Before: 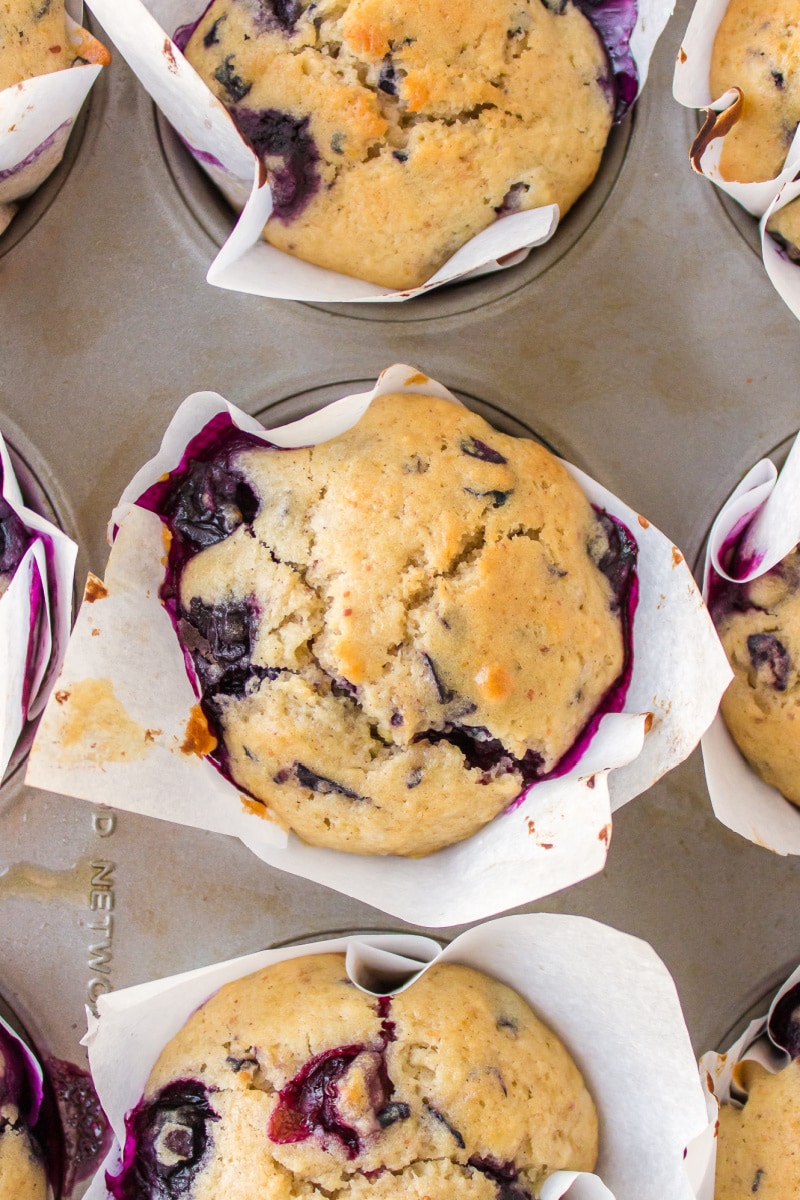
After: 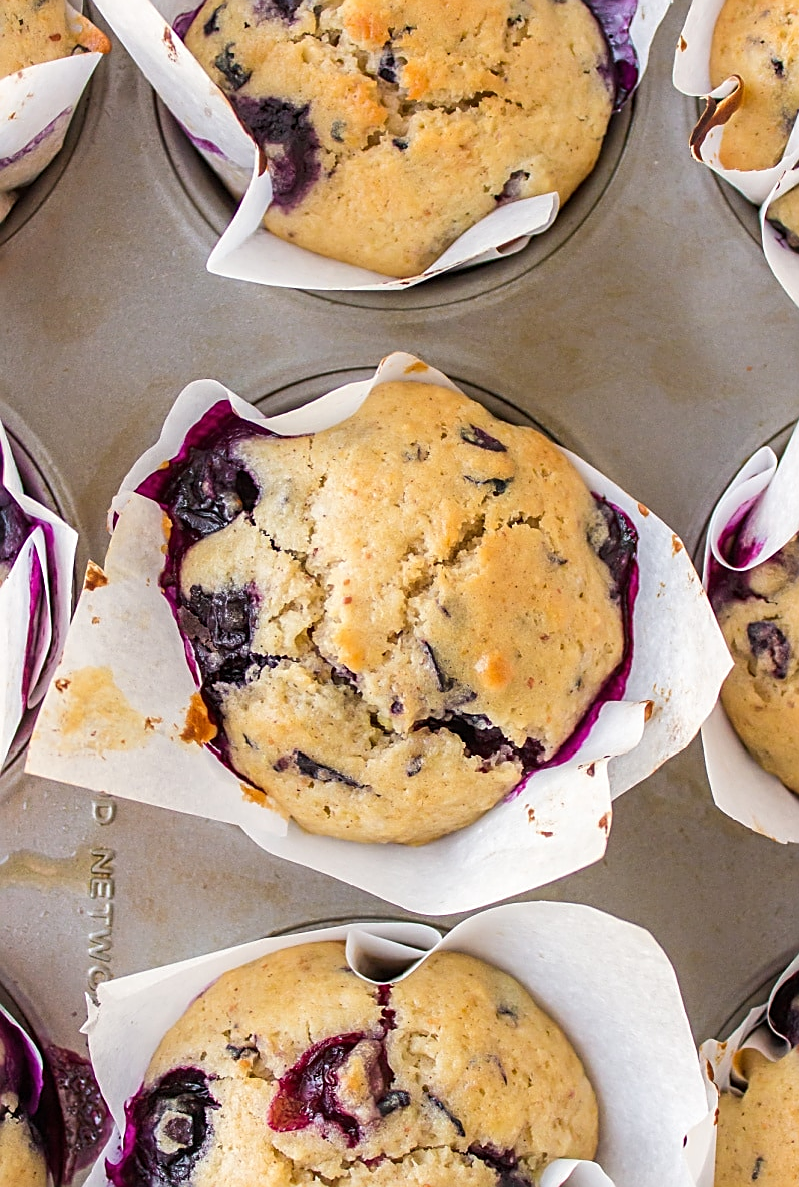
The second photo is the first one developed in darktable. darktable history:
crop: top 1.025%, right 0.088%
sharpen: amount 0.736
